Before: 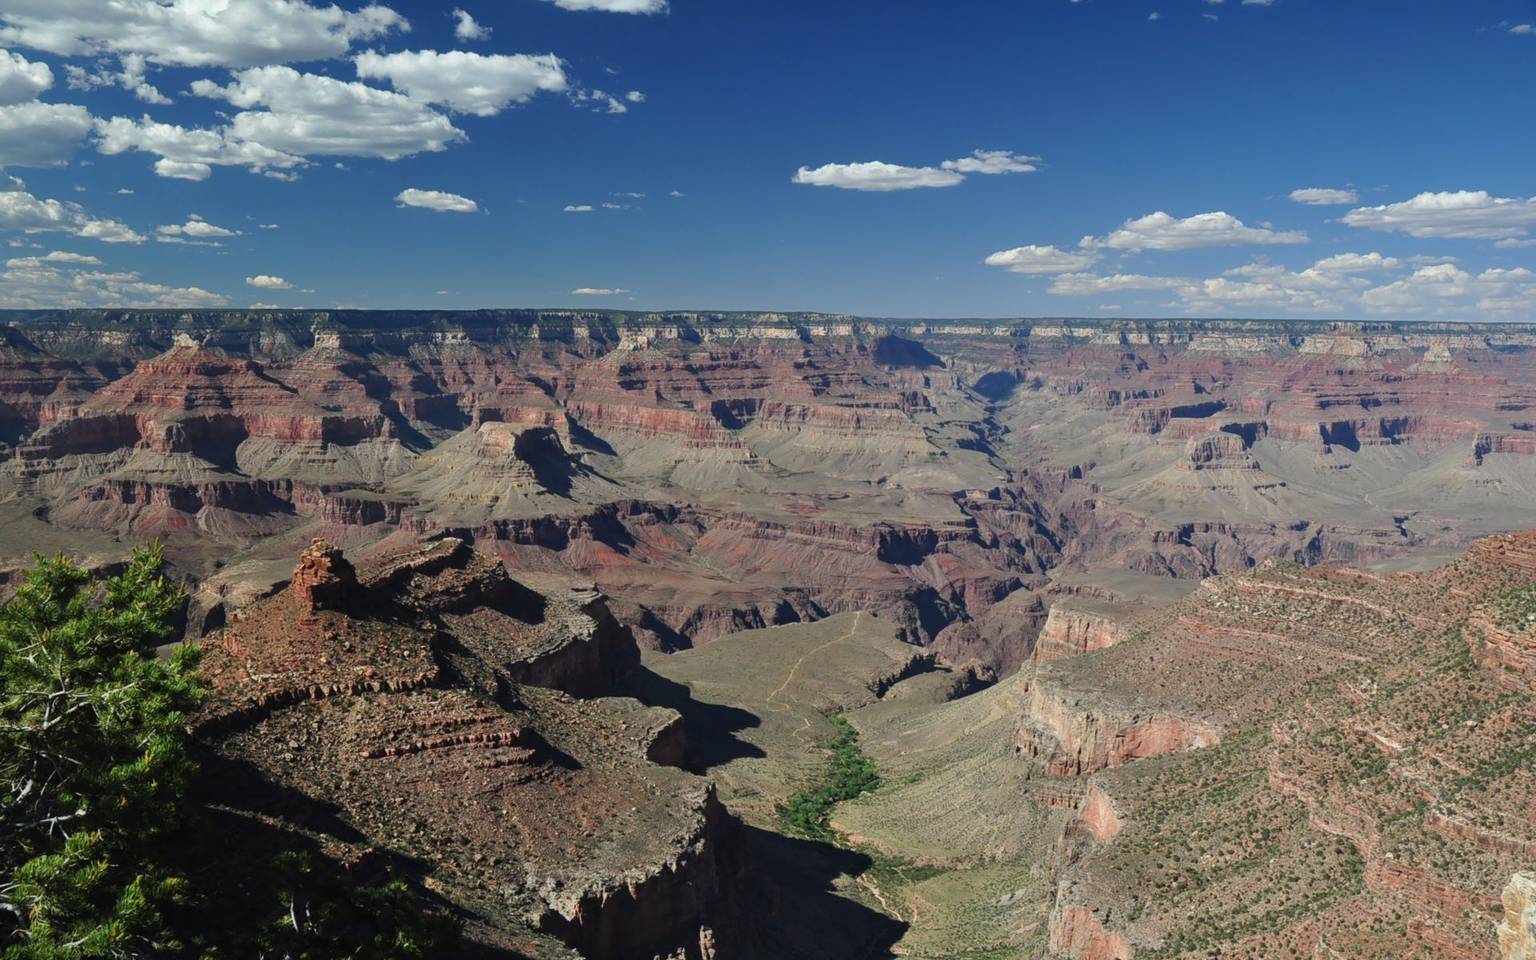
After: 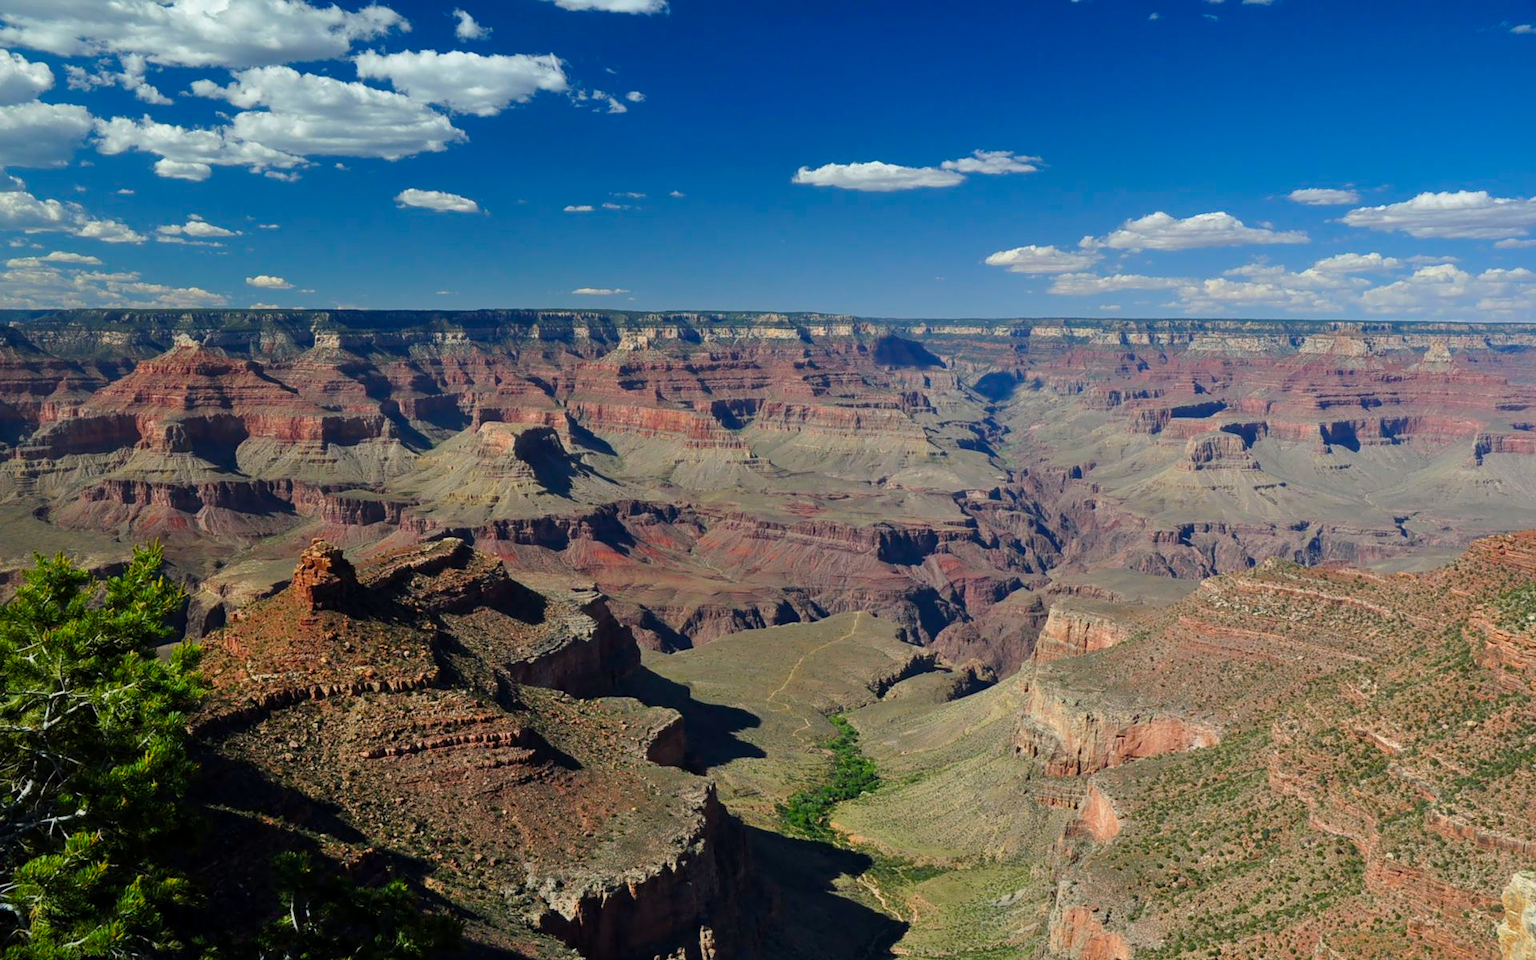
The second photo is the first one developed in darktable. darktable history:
color balance rgb: global offset › luminance -0.307%, global offset › hue 258.59°, perceptual saturation grading › global saturation 25.351%, global vibrance 30.032%
